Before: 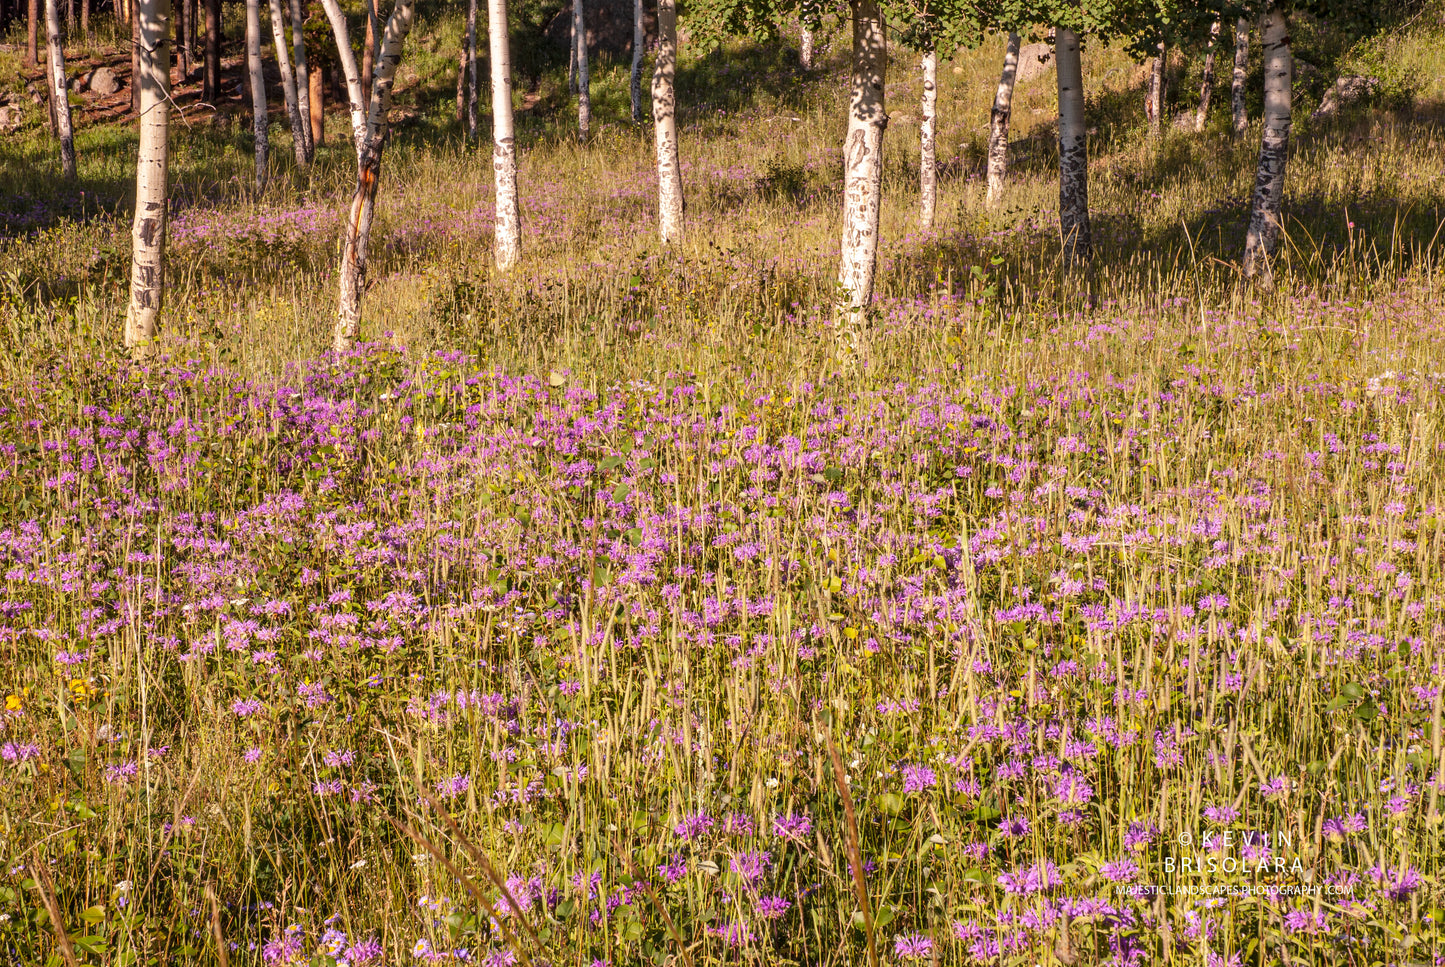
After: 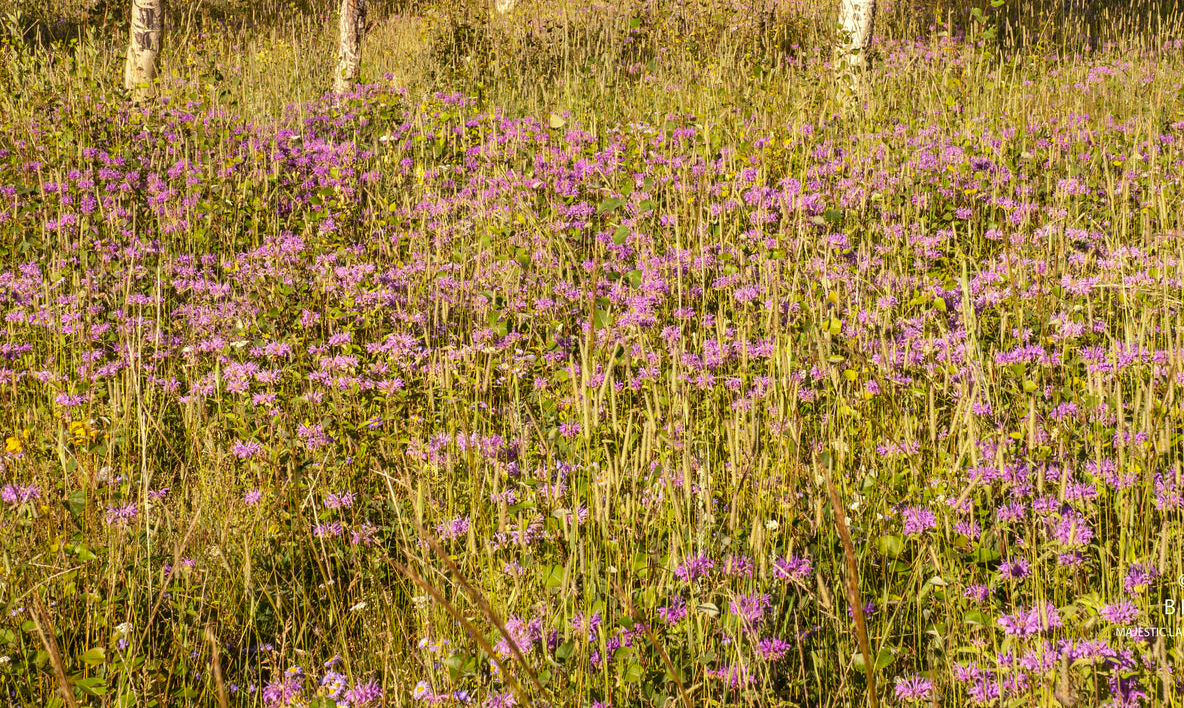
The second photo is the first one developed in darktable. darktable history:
color correction: highlights a* -5.93, highlights b* 11.36
crop: top 26.747%, right 18.013%
